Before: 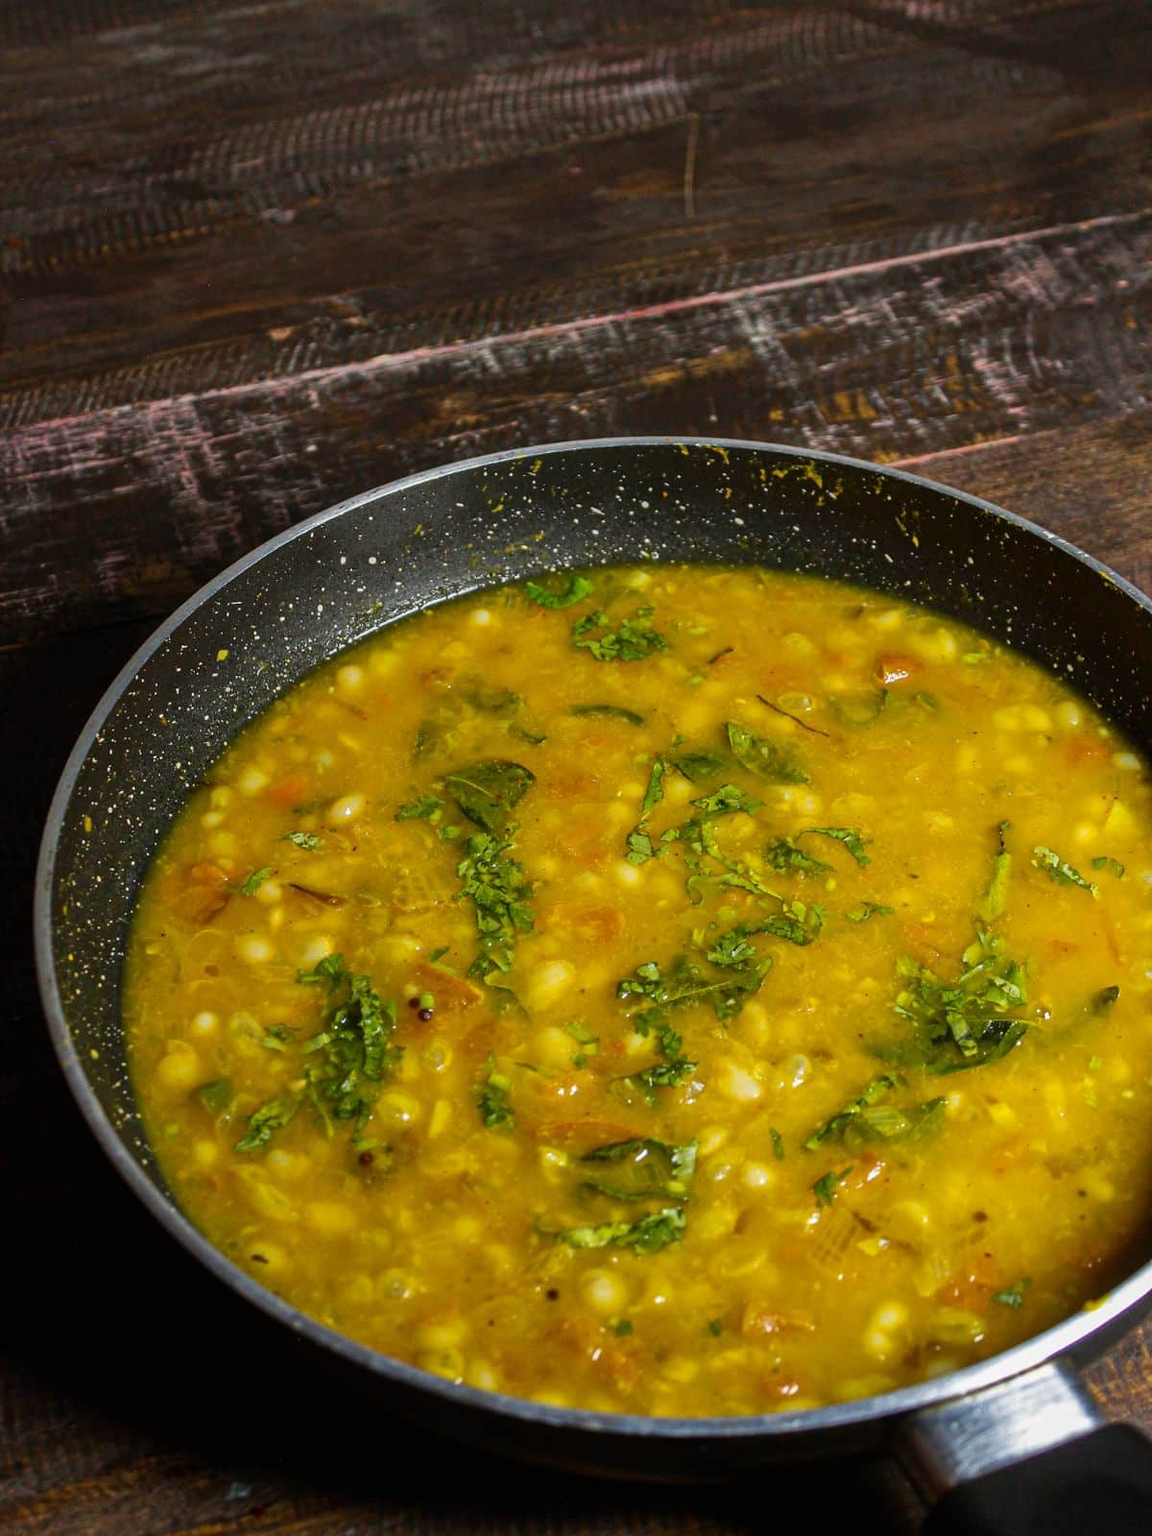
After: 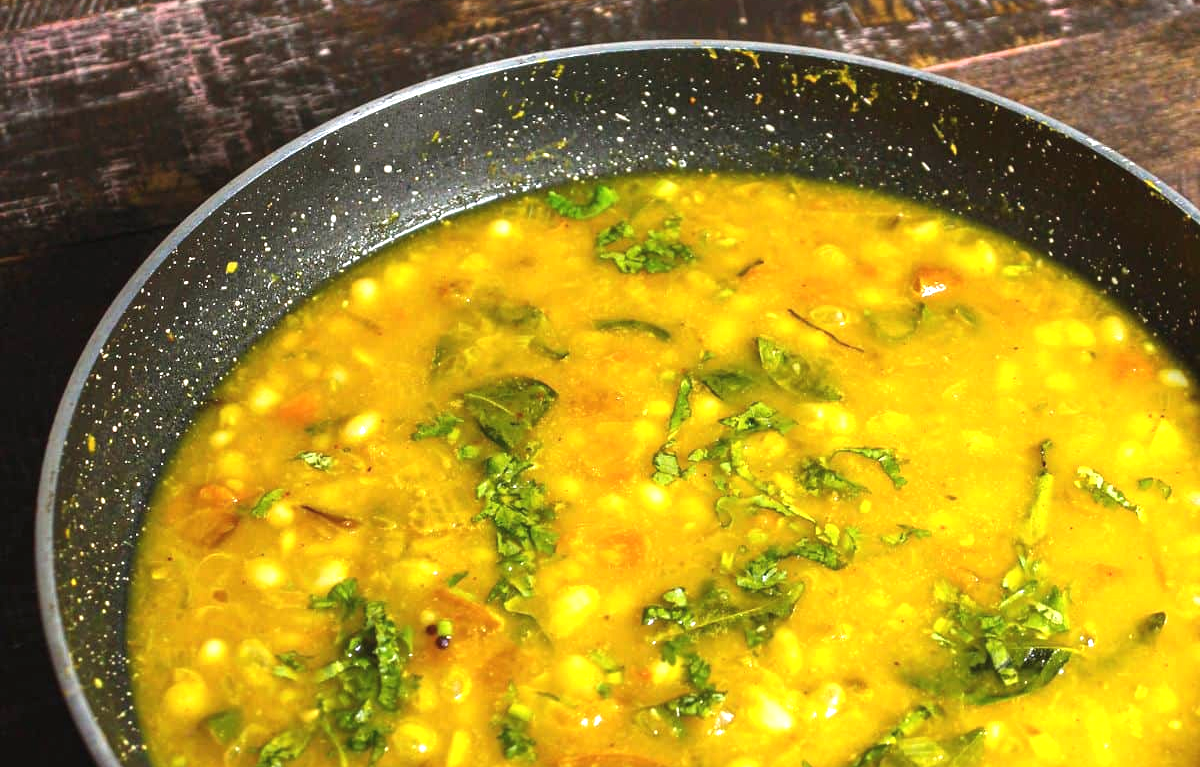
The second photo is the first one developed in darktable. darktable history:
exposure: black level correction -0.002, exposure 1.108 EV, compensate exposure bias true, compensate highlight preservation false
crop and rotate: top 25.979%, bottom 26.078%
